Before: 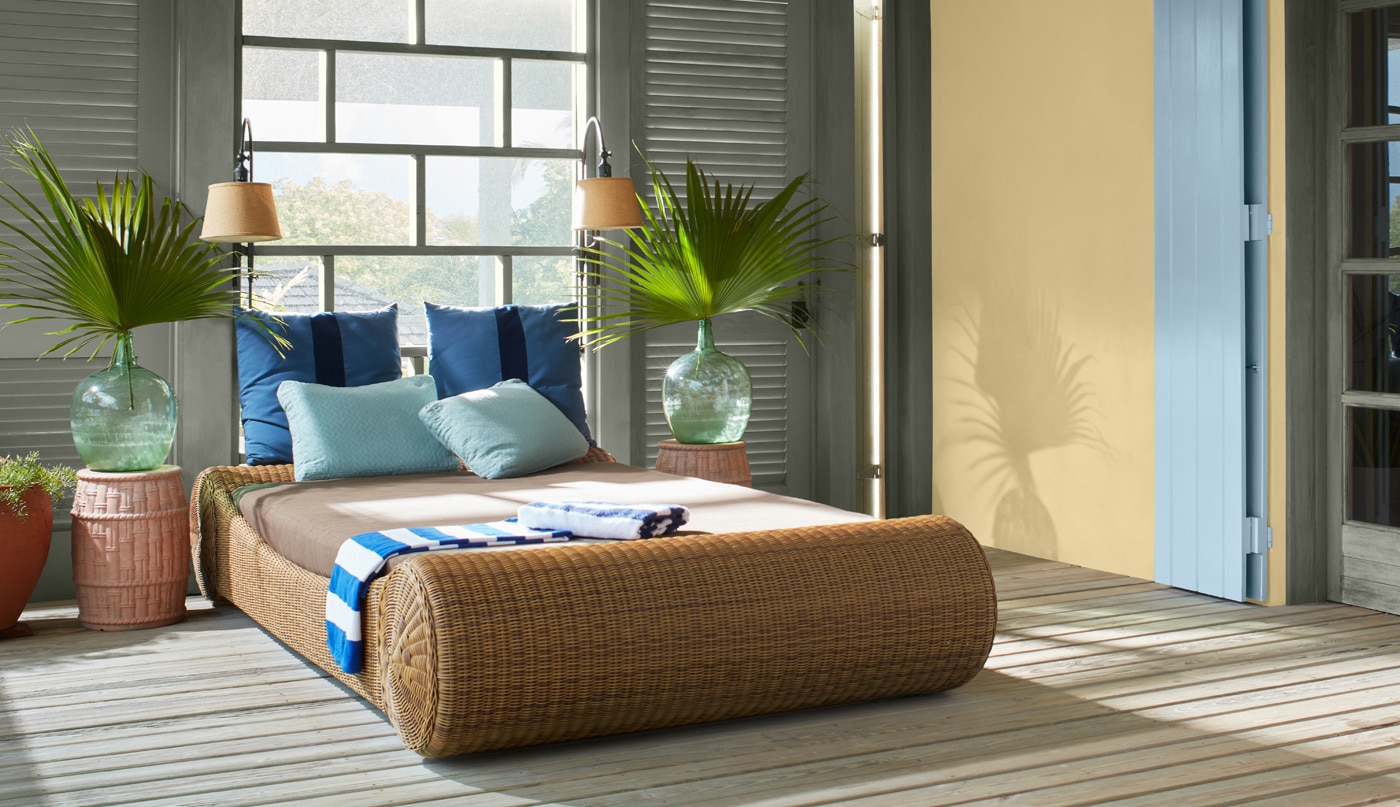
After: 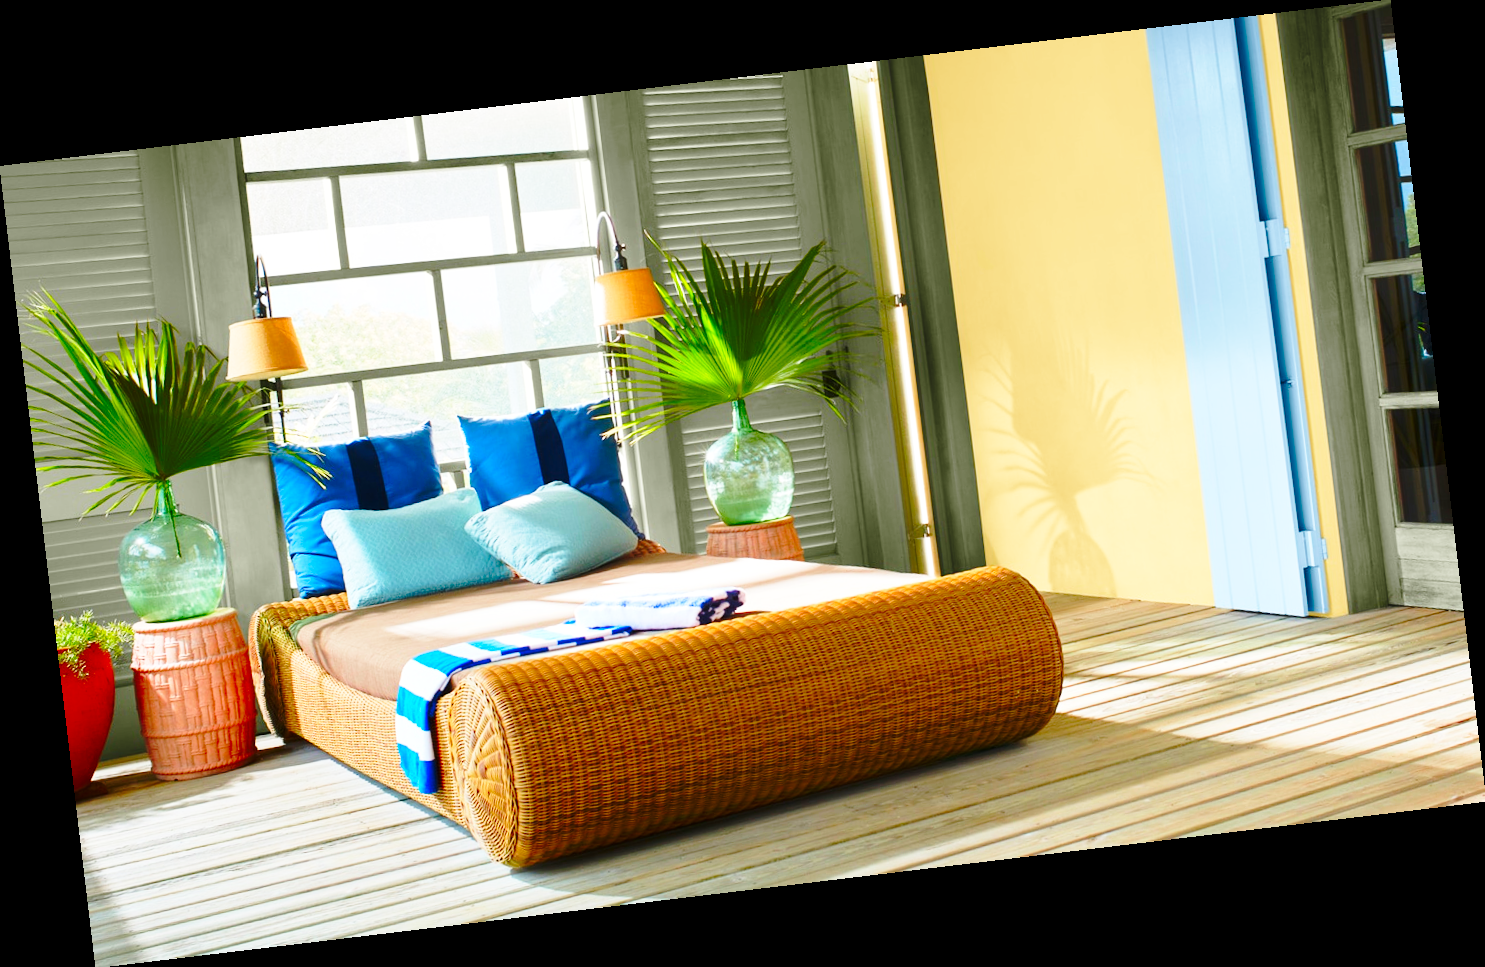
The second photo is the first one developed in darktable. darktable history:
base curve: curves: ch0 [(0, 0) (0.032, 0.037) (0.105, 0.228) (0.435, 0.76) (0.856, 0.983) (1, 1)], preserve colors none
color correction: saturation 1.8
rotate and perspective: rotation -6.83°, automatic cropping off
